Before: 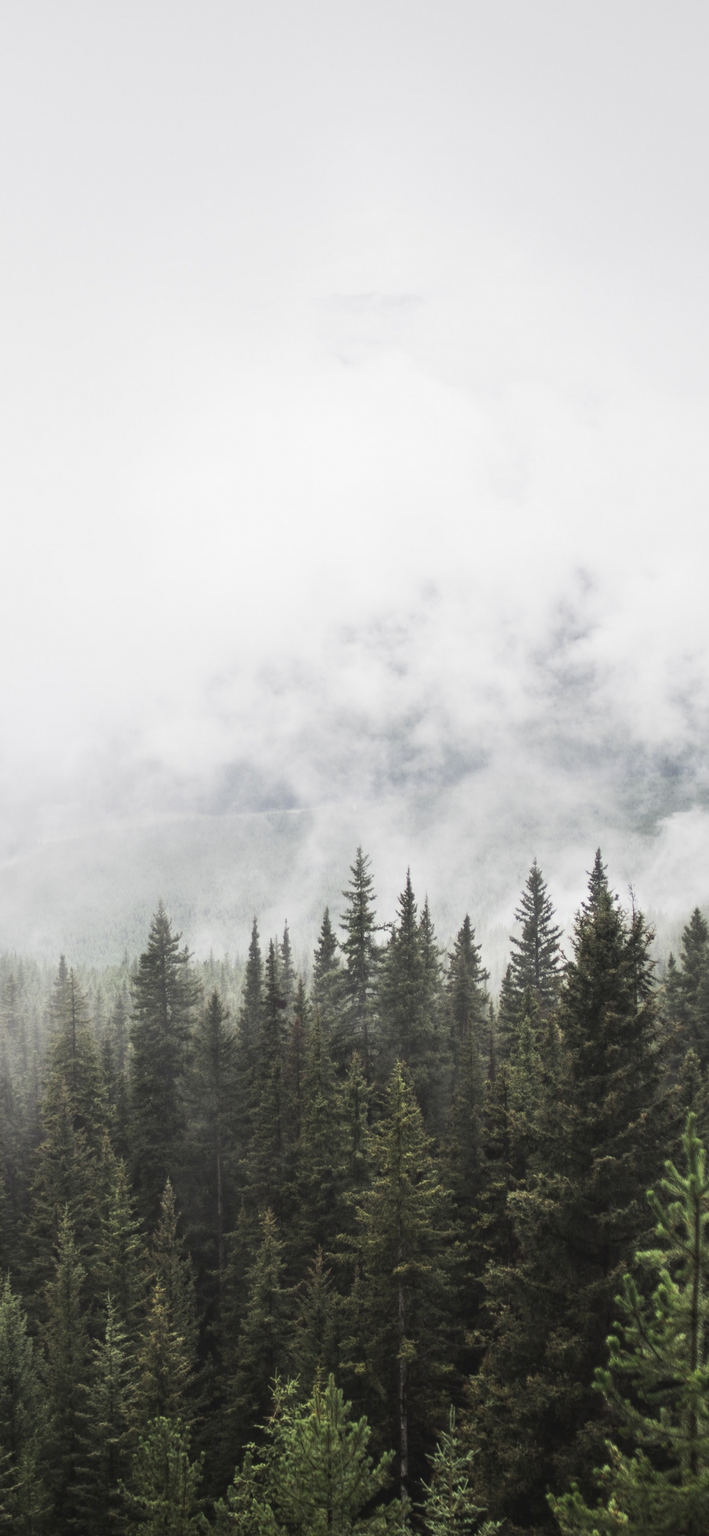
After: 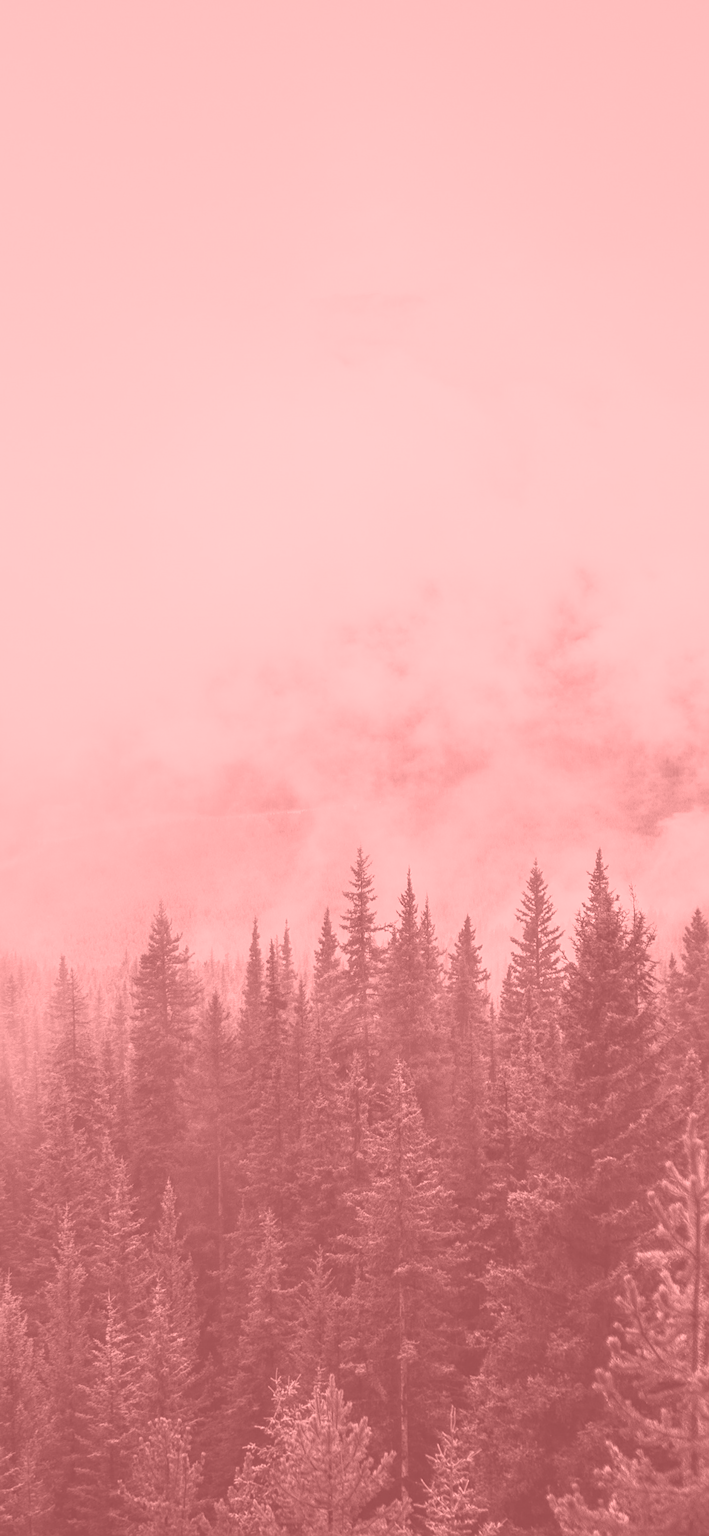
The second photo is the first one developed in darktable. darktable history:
colorize: saturation 51%, source mix 50.67%, lightness 50.67%
sharpen: on, module defaults
local contrast: on, module defaults
